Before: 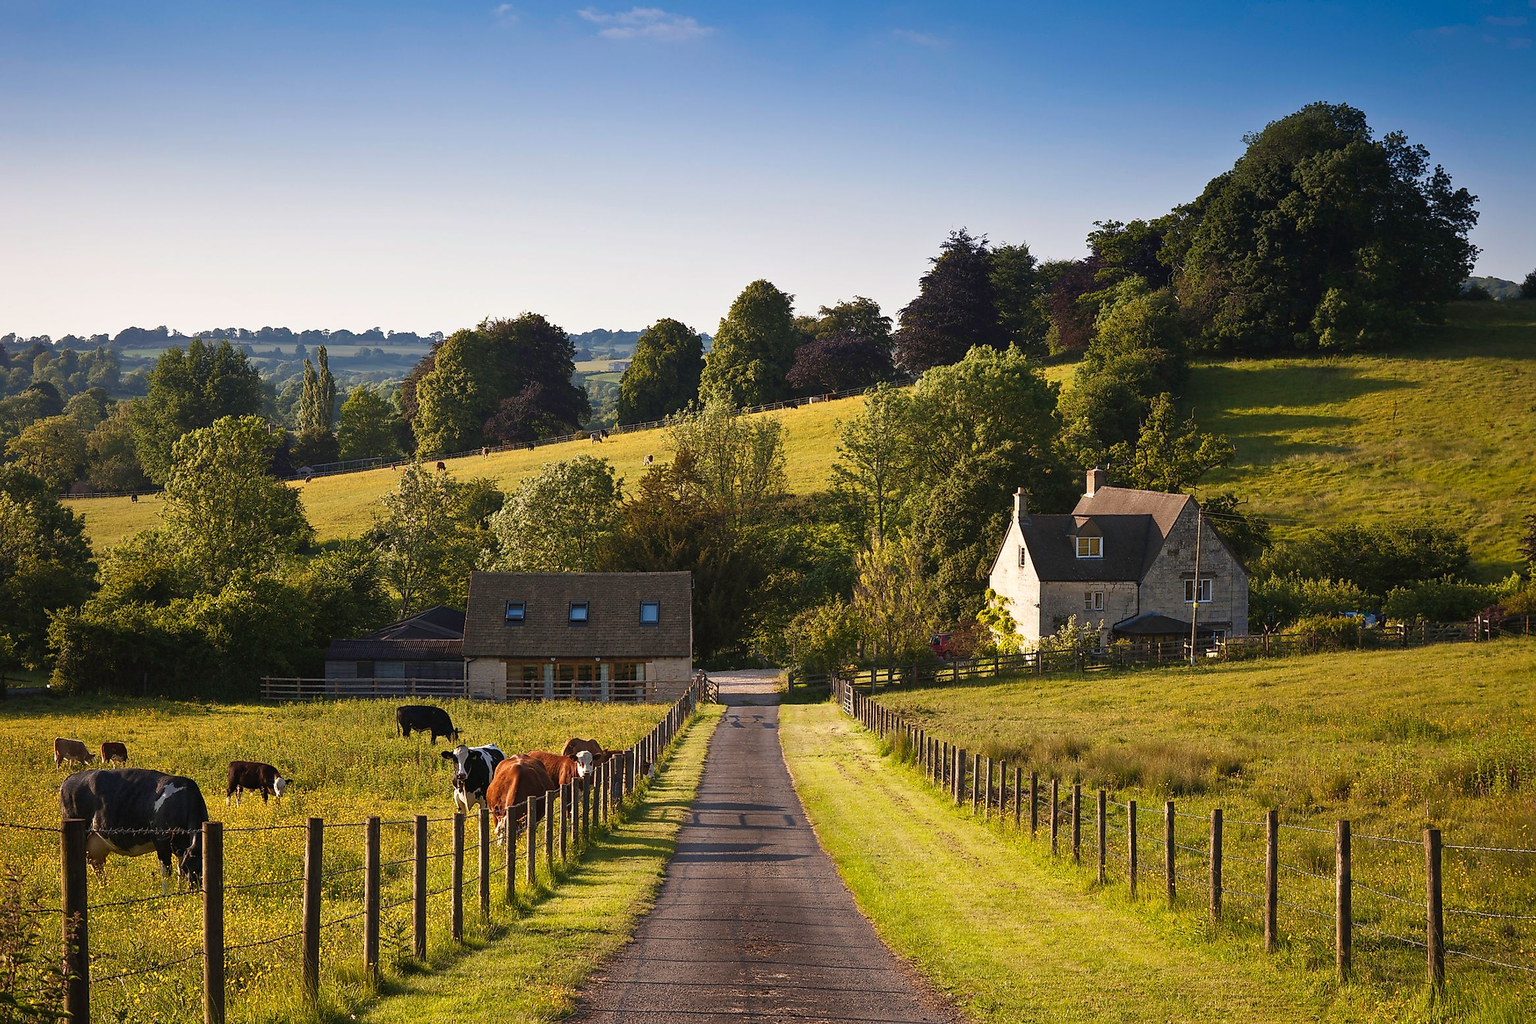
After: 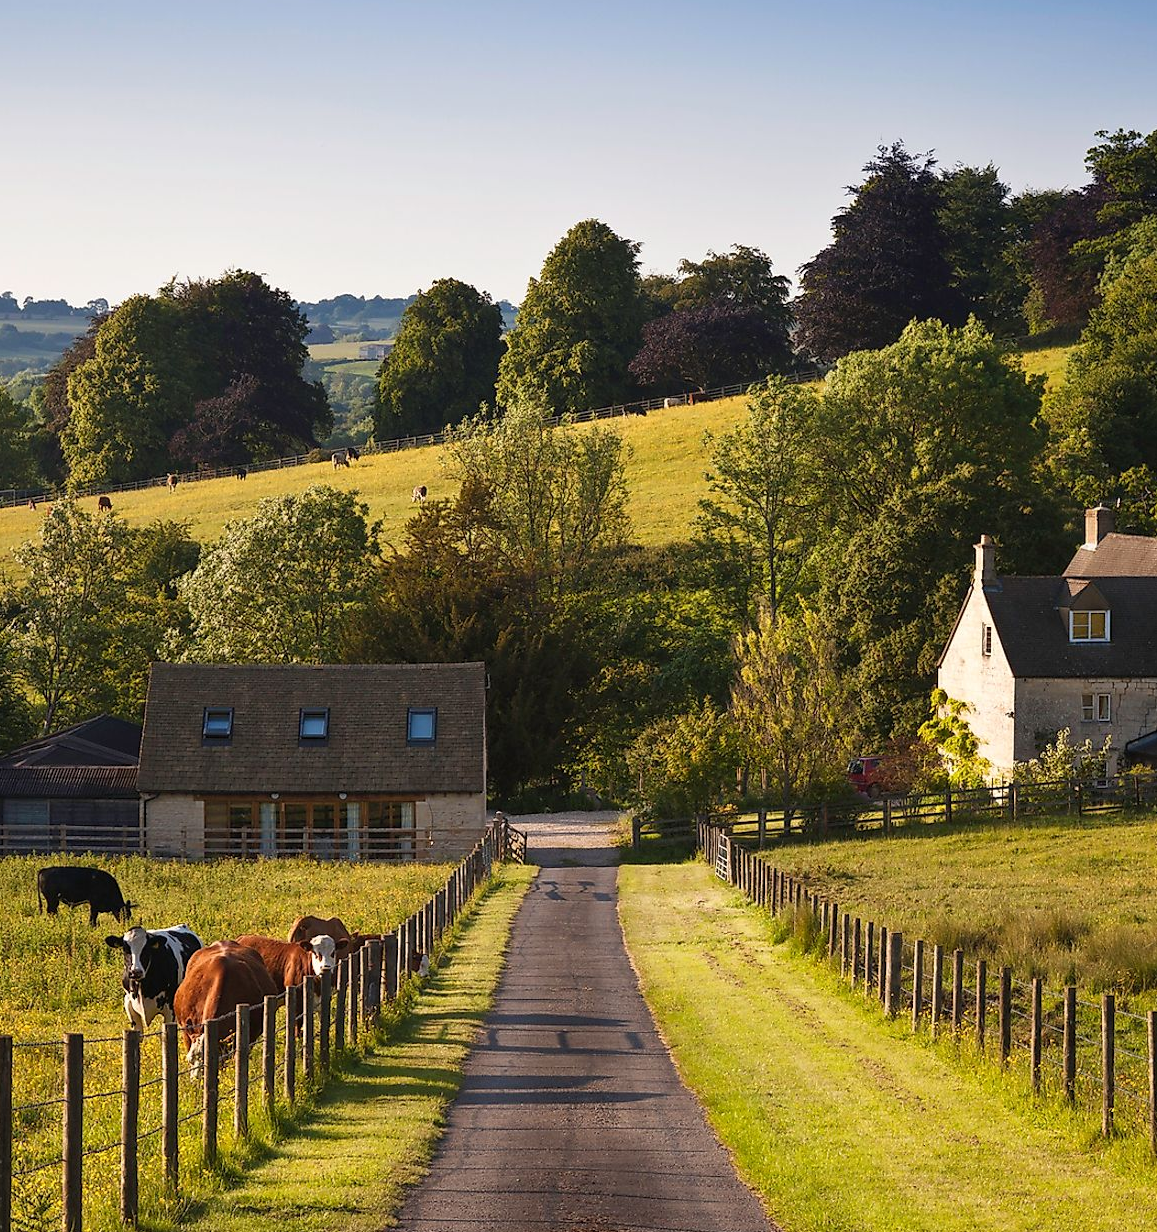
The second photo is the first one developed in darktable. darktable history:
crop and rotate: angle 0.015°, left 24.241%, top 13.212%, right 26.142%, bottom 7.506%
